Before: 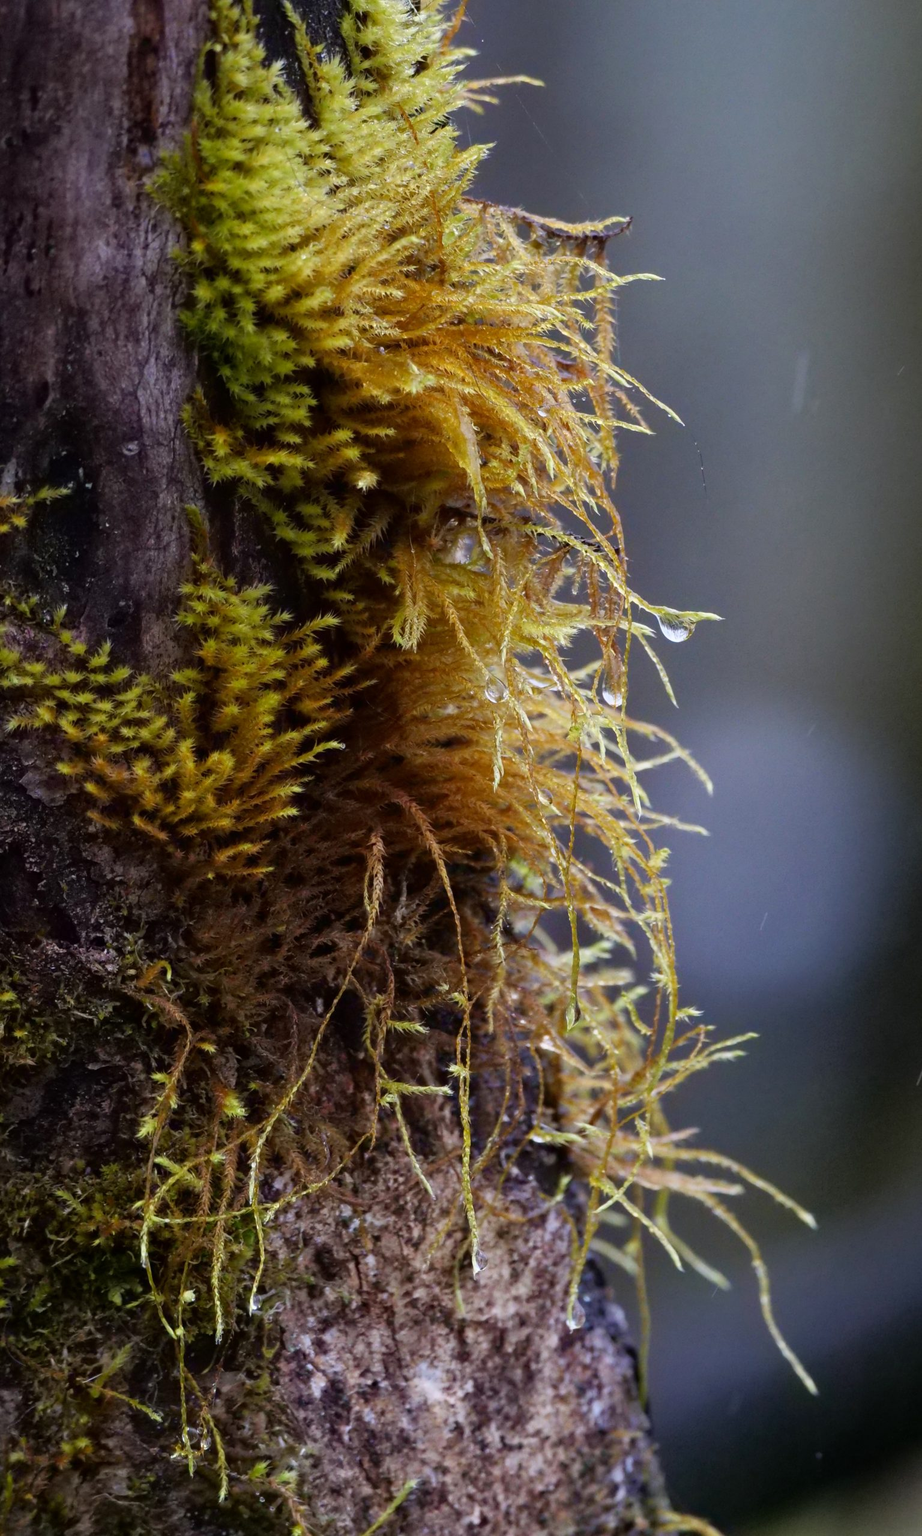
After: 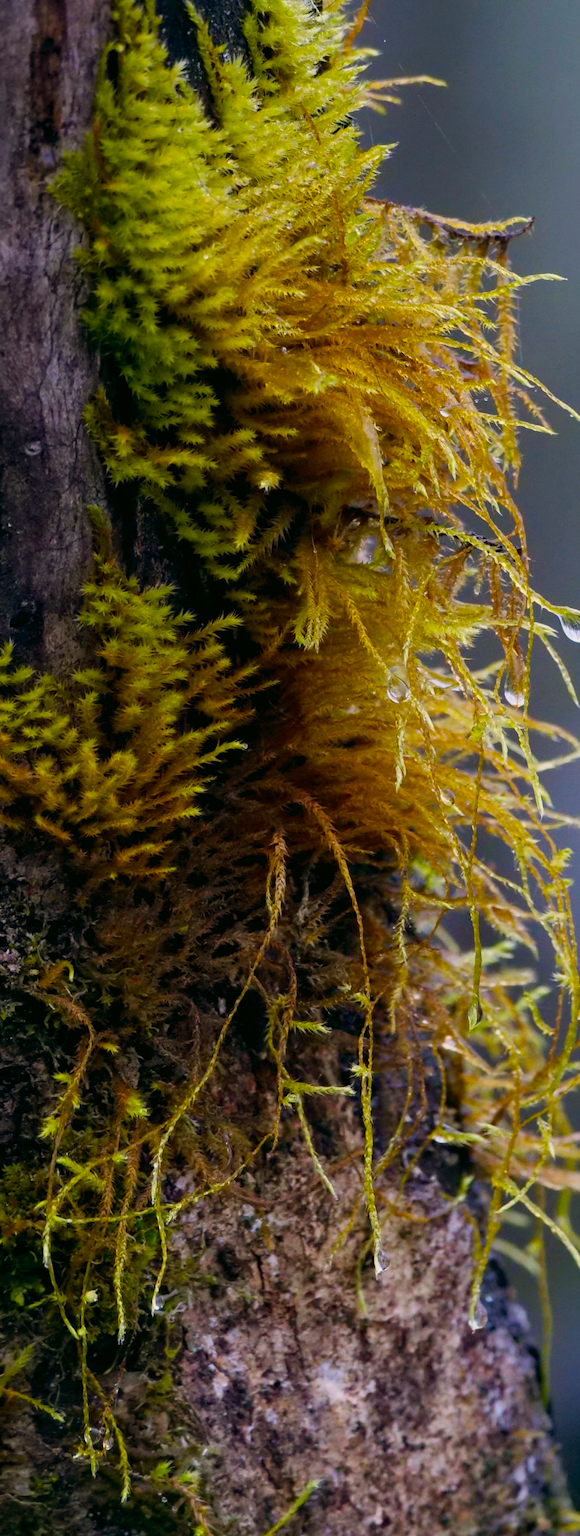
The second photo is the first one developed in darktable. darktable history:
exposure: black level correction 0.001, exposure -0.202 EV, compensate highlight preservation false
color balance rgb: global offset › chroma 0.061%, global offset › hue 253.84°, perceptual saturation grading › global saturation 38.999%, global vibrance 20%
crop: left 10.62%, right 26.416%
color correction: highlights a* 4.26, highlights b* 4.95, shadows a* -7.65, shadows b* 5.03
